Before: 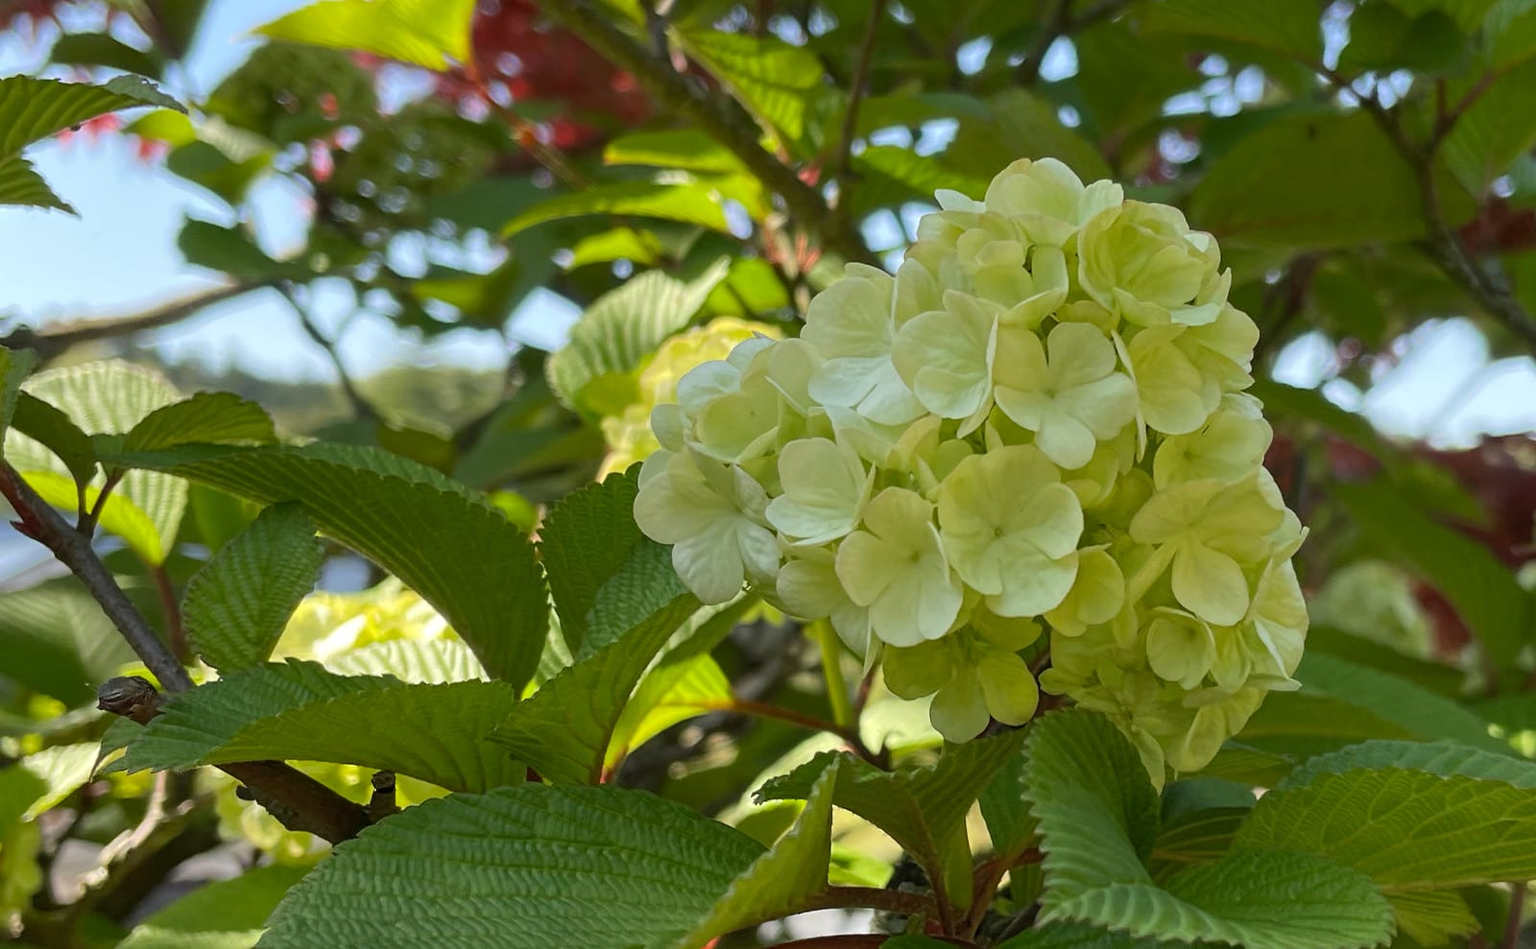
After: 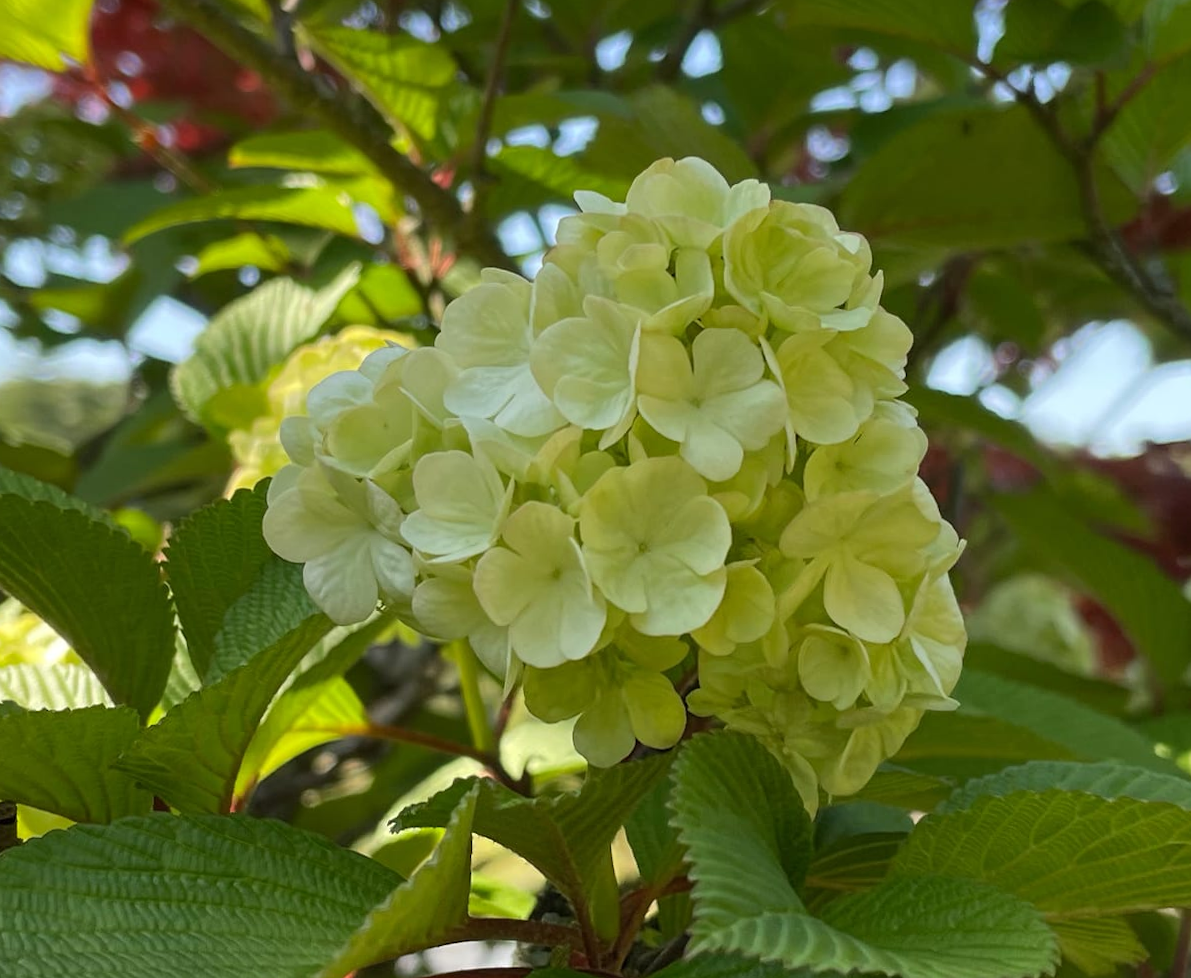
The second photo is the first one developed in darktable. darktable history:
crop and rotate: left 24.6%
rotate and perspective: rotation -0.45°, automatic cropping original format, crop left 0.008, crop right 0.992, crop top 0.012, crop bottom 0.988
